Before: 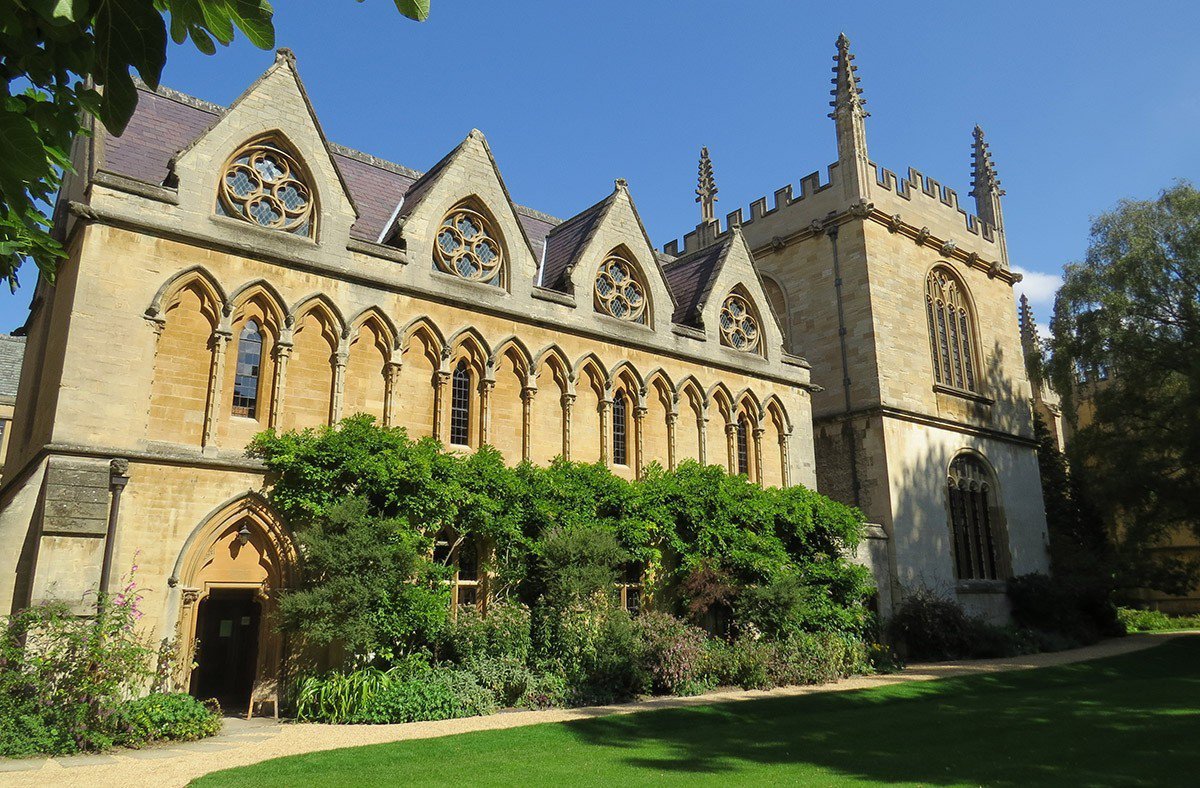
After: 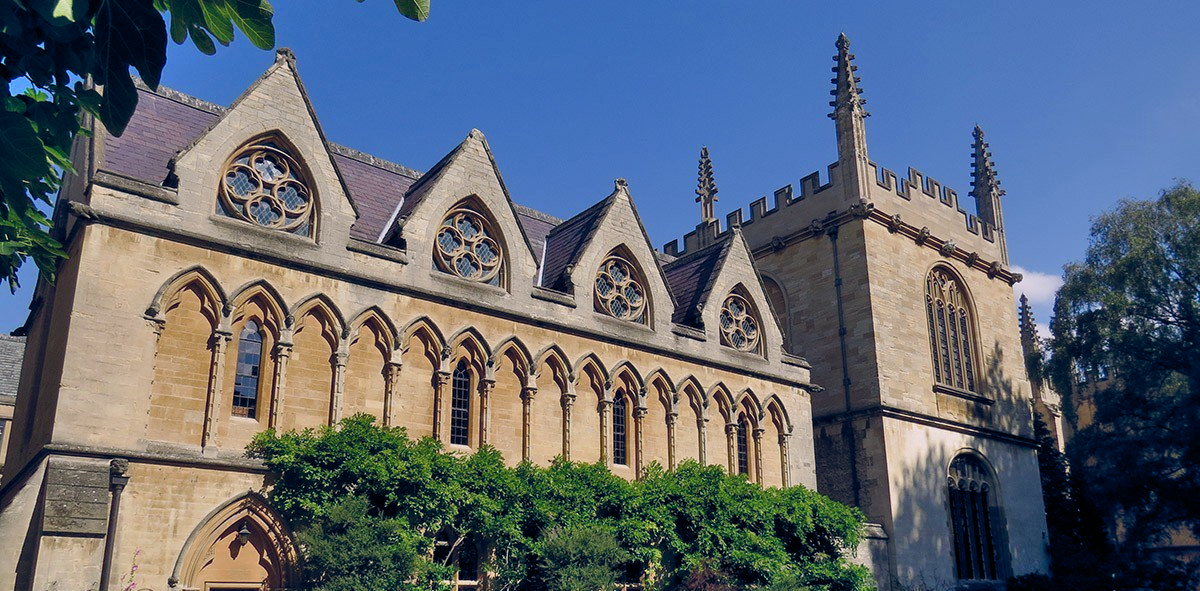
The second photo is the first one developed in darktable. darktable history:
color balance rgb: highlights gain › chroma 2.94%, highlights gain › hue 60.57°, global offset › chroma 0.25%, global offset › hue 256.52°, perceptual saturation grading › global saturation 20%, perceptual saturation grading › highlights -50%, perceptual saturation grading › shadows 30%, contrast 15%
crop: bottom 24.967%
white balance: red 1.004, blue 1.096
shadows and highlights: highlights color adjustment 0%, low approximation 0.01, soften with gaussian
exposure: exposure -0.582 EV, compensate highlight preservation false
